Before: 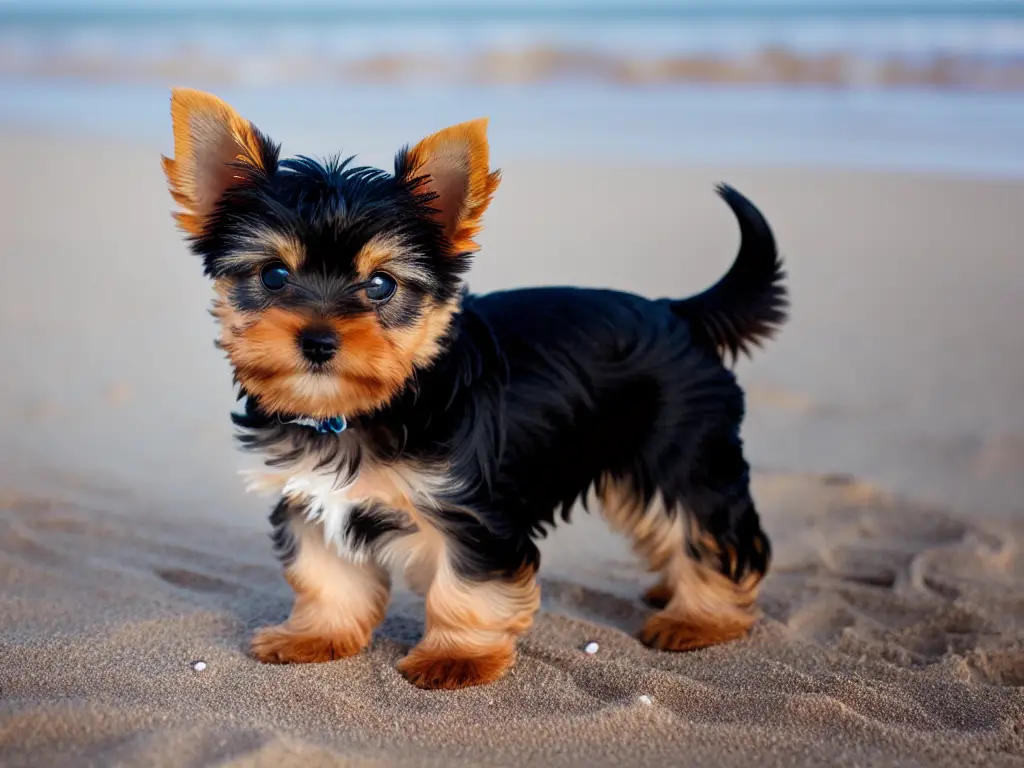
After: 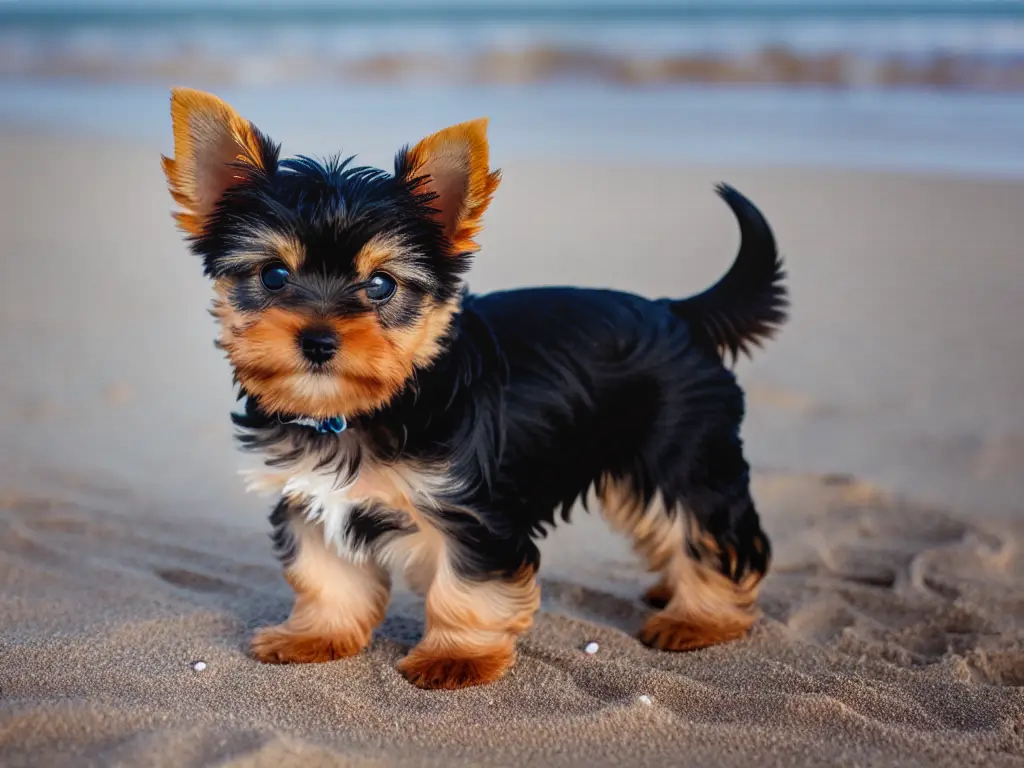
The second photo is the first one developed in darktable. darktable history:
local contrast: detail 109%
shadows and highlights: radius 107.31, shadows 40.47, highlights -72.74, low approximation 0.01, soften with gaussian
